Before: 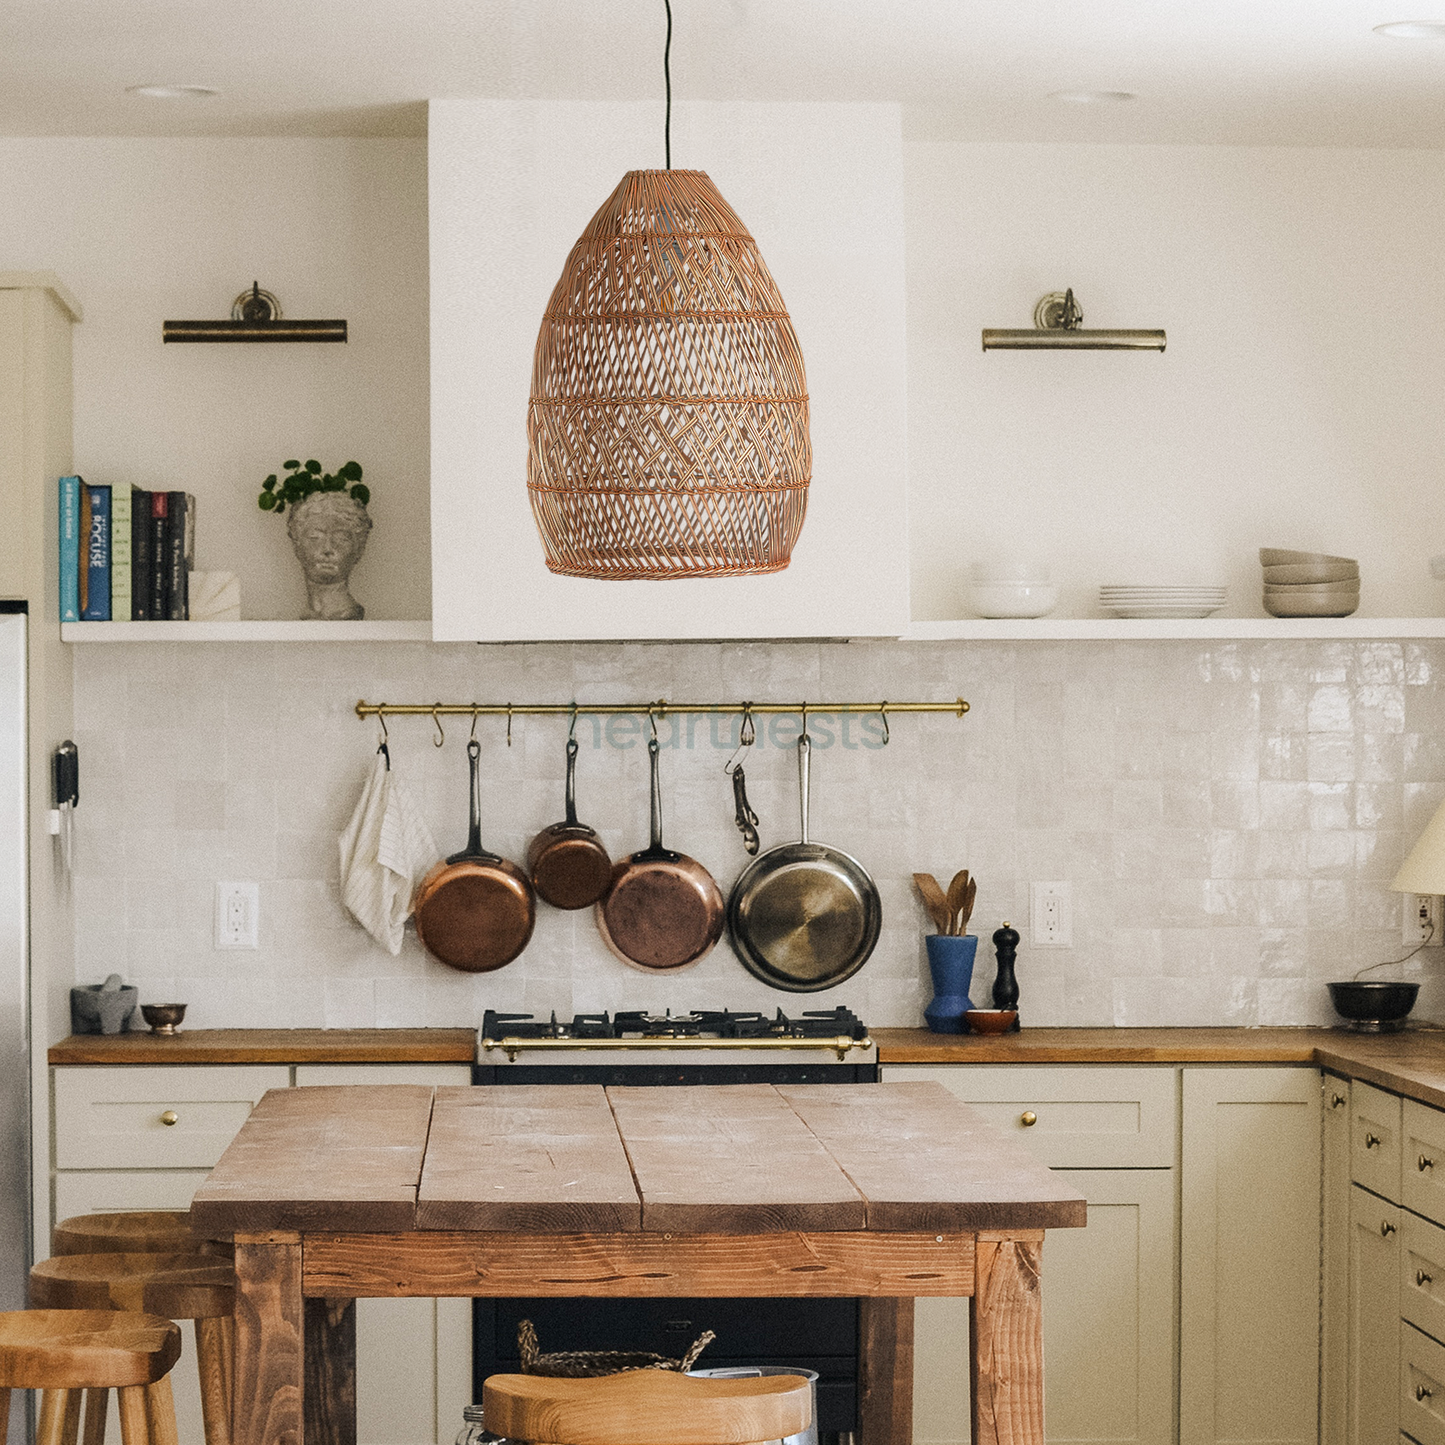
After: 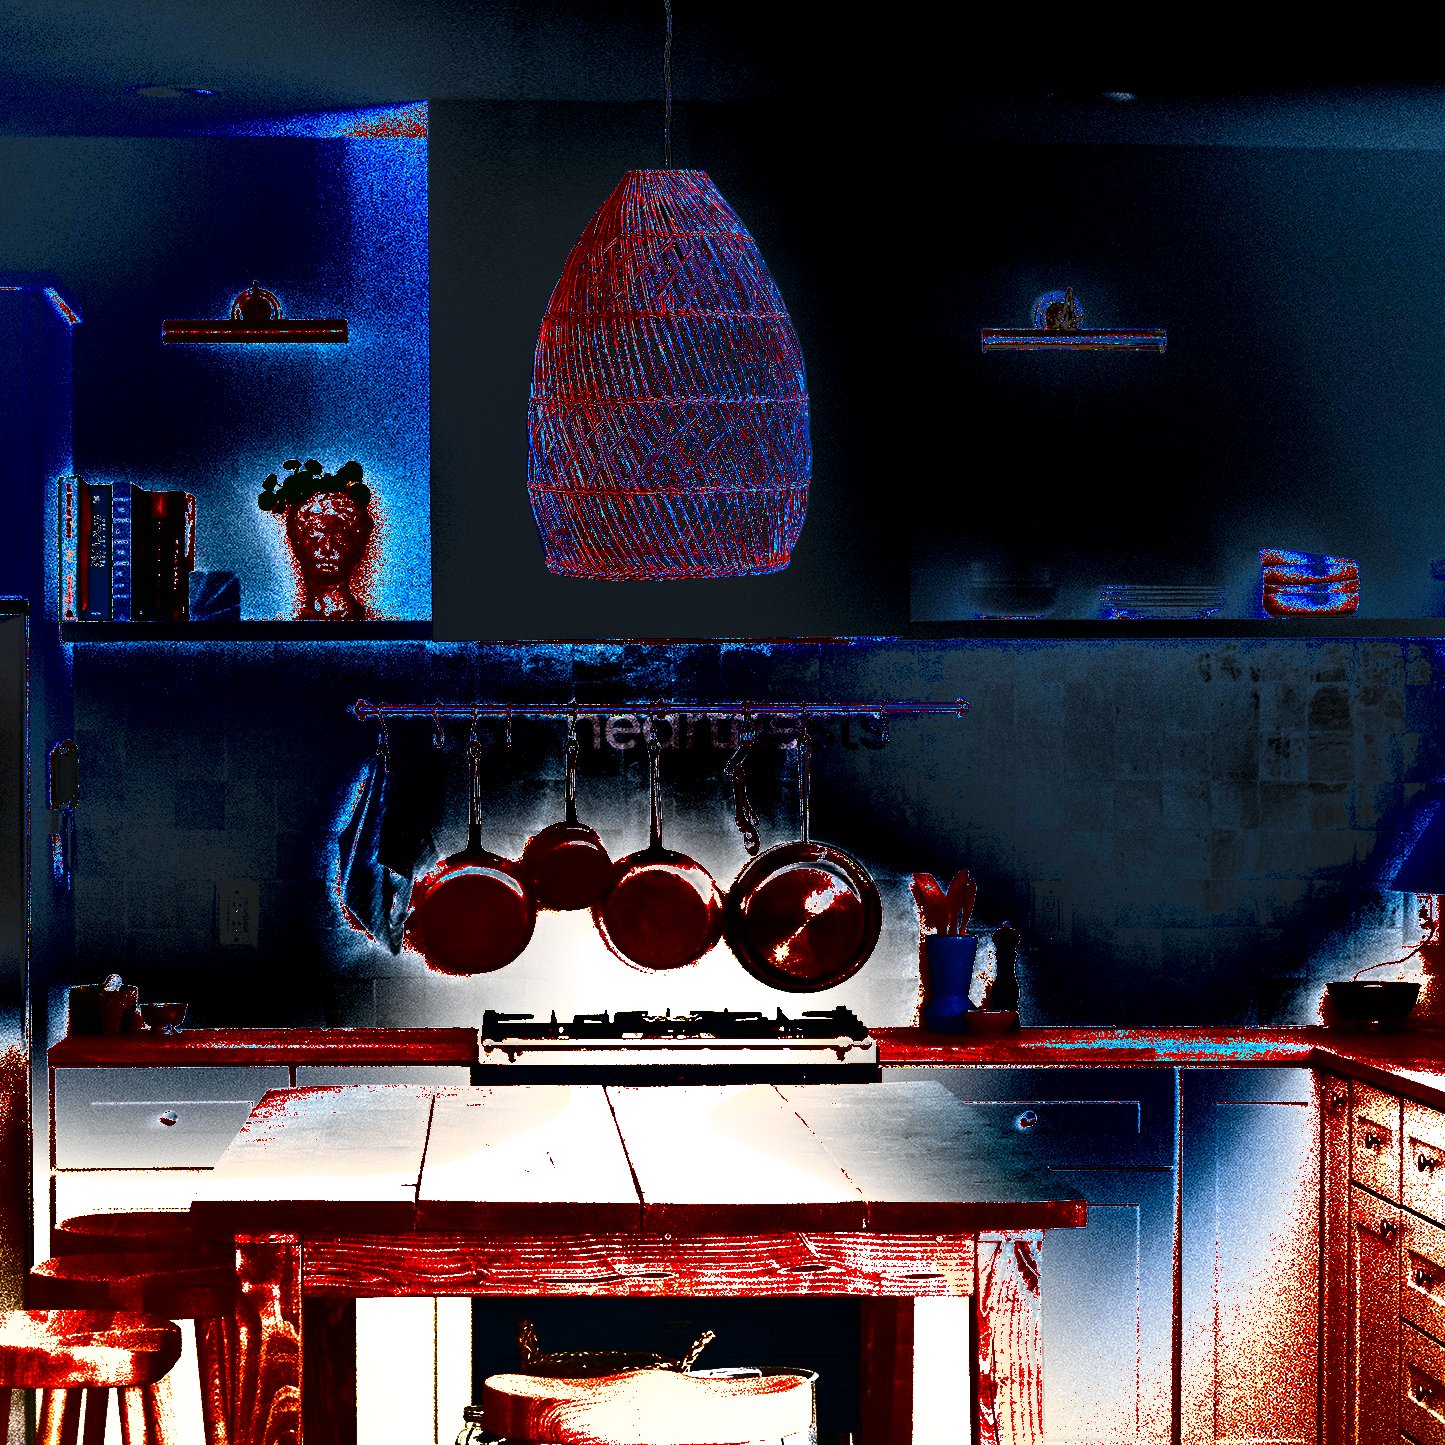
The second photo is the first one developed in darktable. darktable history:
exposure: black level correction 0, exposure 2.138 EV, compensate exposure bias true, compensate highlight preservation false
shadows and highlights: radius 123.98, shadows 100, white point adjustment -3, highlights -100, highlights color adjustment 89.84%, soften with gaussian
